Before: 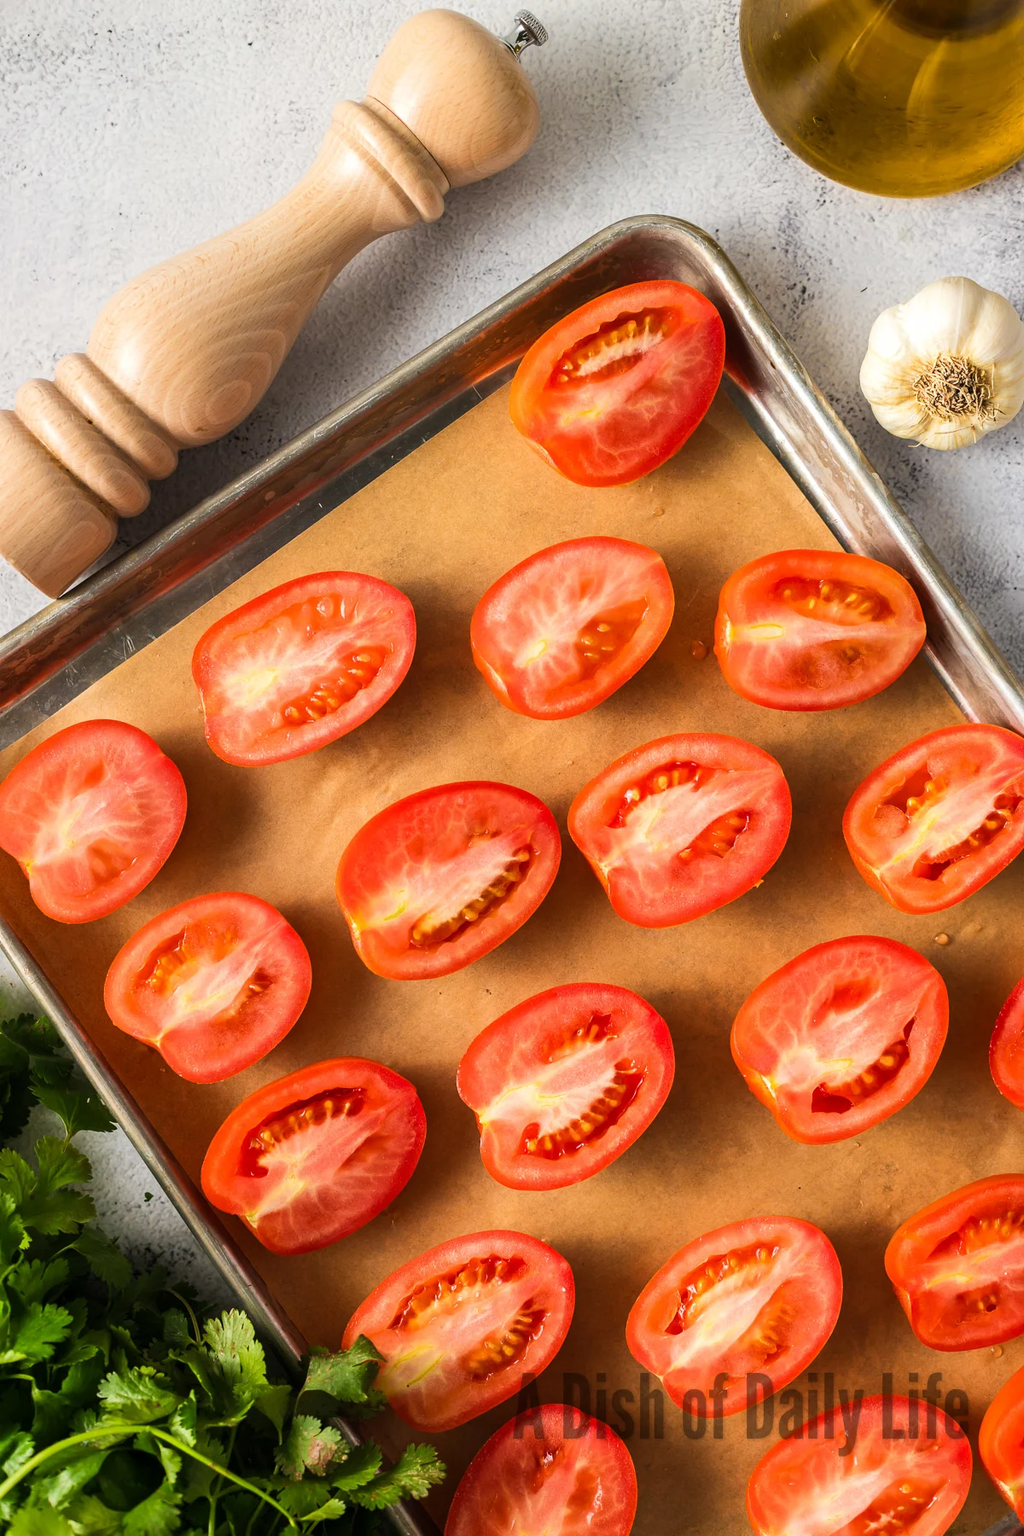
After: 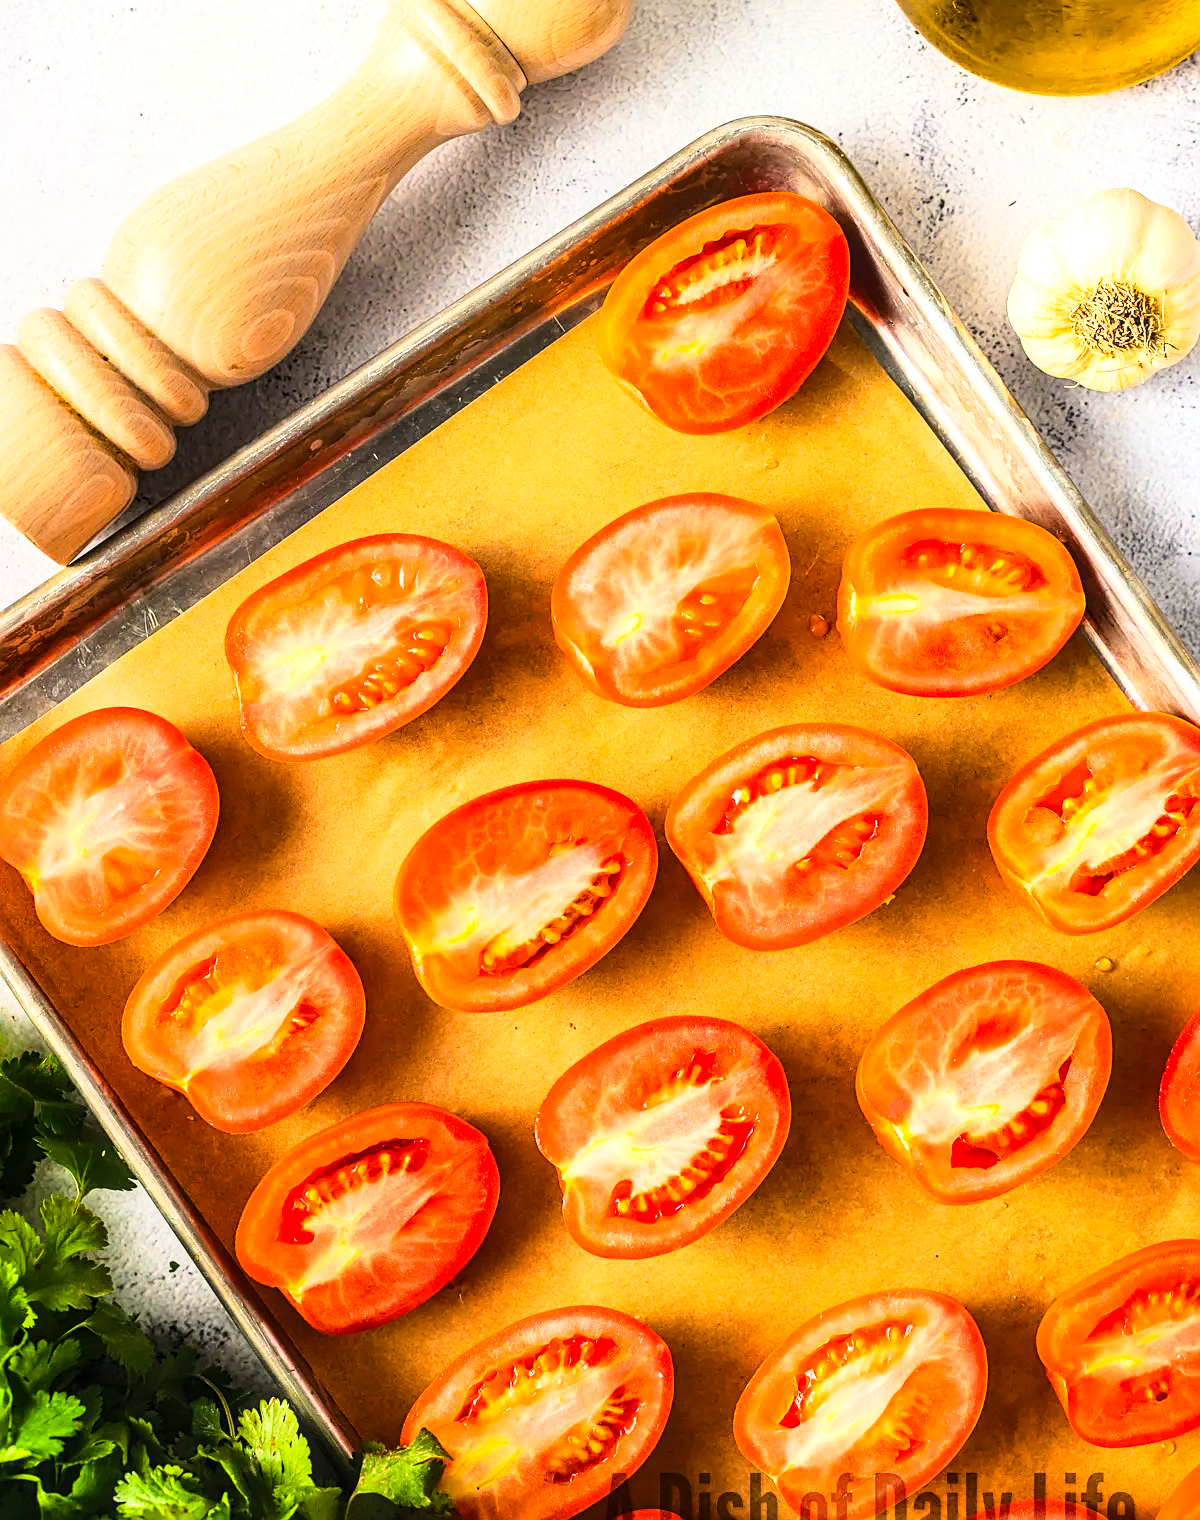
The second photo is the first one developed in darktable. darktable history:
crop: top 7.571%, bottom 7.943%
contrast brightness saturation: contrast 0.146, brightness 0.048
local contrast: on, module defaults
sharpen: on, module defaults
color balance rgb: perceptual saturation grading › global saturation 25.886%
exposure: exposure 0.201 EV, compensate highlight preservation false
base curve: curves: ch0 [(0, 0) (0.028, 0.03) (0.121, 0.232) (0.46, 0.748) (0.859, 0.968) (1, 1)]
